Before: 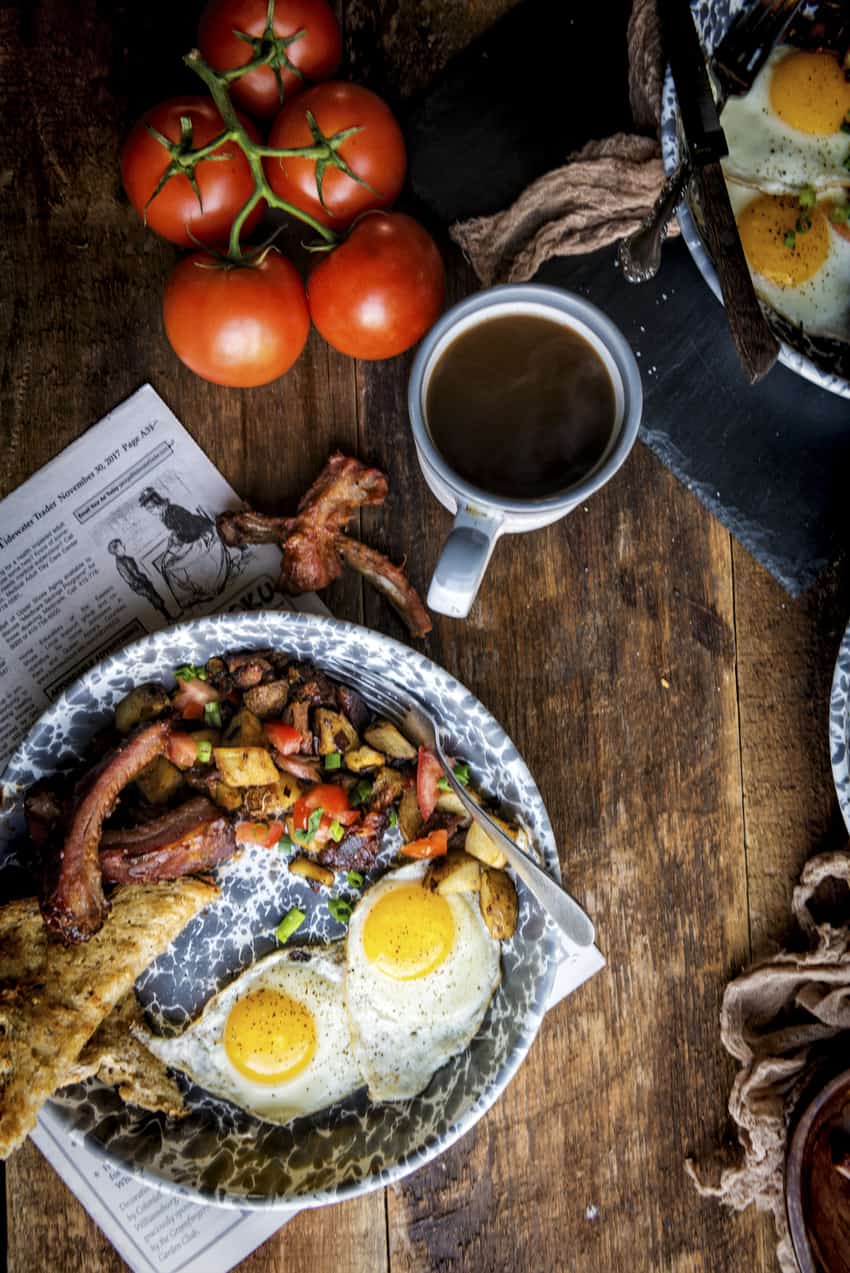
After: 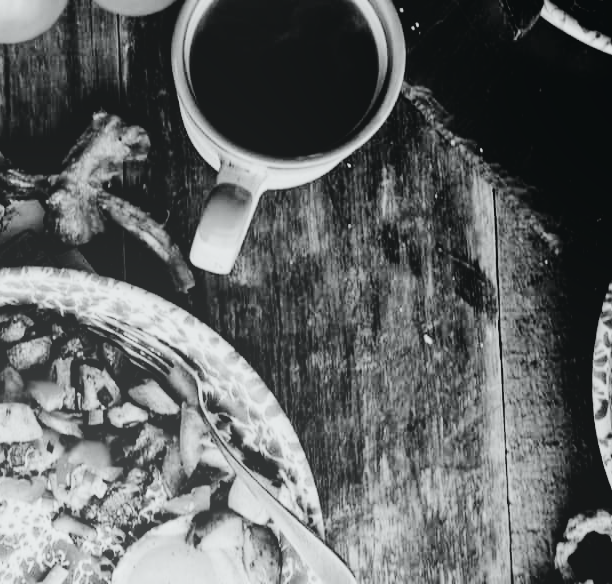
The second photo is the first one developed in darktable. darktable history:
tone curve: curves: ch0 [(0, 0) (0.042, 0.023) (0.157, 0.114) (0.302, 0.308) (0.44, 0.507) (0.607, 0.705) (0.824, 0.882) (1, 0.965)]; ch1 [(0, 0) (0.339, 0.334) (0.445, 0.419) (0.476, 0.454) (0.503, 0.501) (0.517, 0.513) (0.551, 0.567) (0.622, 0.662) (0.706, 0.741) (1, 1)]; ch2 [(0, 0) (0.327, 0.318) (0.417, 0.426) (0.46, 0.453) (0.502, 0.5) (0.514, 0.524) (0.547, 0.572) (0.615, 0.656) (0.717, 0.778) (1, 1)], color space Lab, independent channels, preserve colors none
color balance rgb: shadows lift › hue 87.51°, highlights gain › chroma 1.62%, highlights gain › hue 55.1°, global offset › chroma 0.06%, global offset › hue 253.66°, linear chroma grading › global chroma 0.5%
filmic rgb: black relative exposure -4.14 EV, white relative exposure 5.1 EV, hardness 2.11, contrast 1.165
contrast brightness saturation: saturation -1
crop and rotate: left 27.938%, top 27.046%, bottom 27.046%
exposure: exposure 0.217 EV, compensate highlight preservation false
color calibration: illuminant custom, x 0.348, y 0.366, temperature 4940.58 K
bloom: size 38%, threshold 95%, strength 30%
